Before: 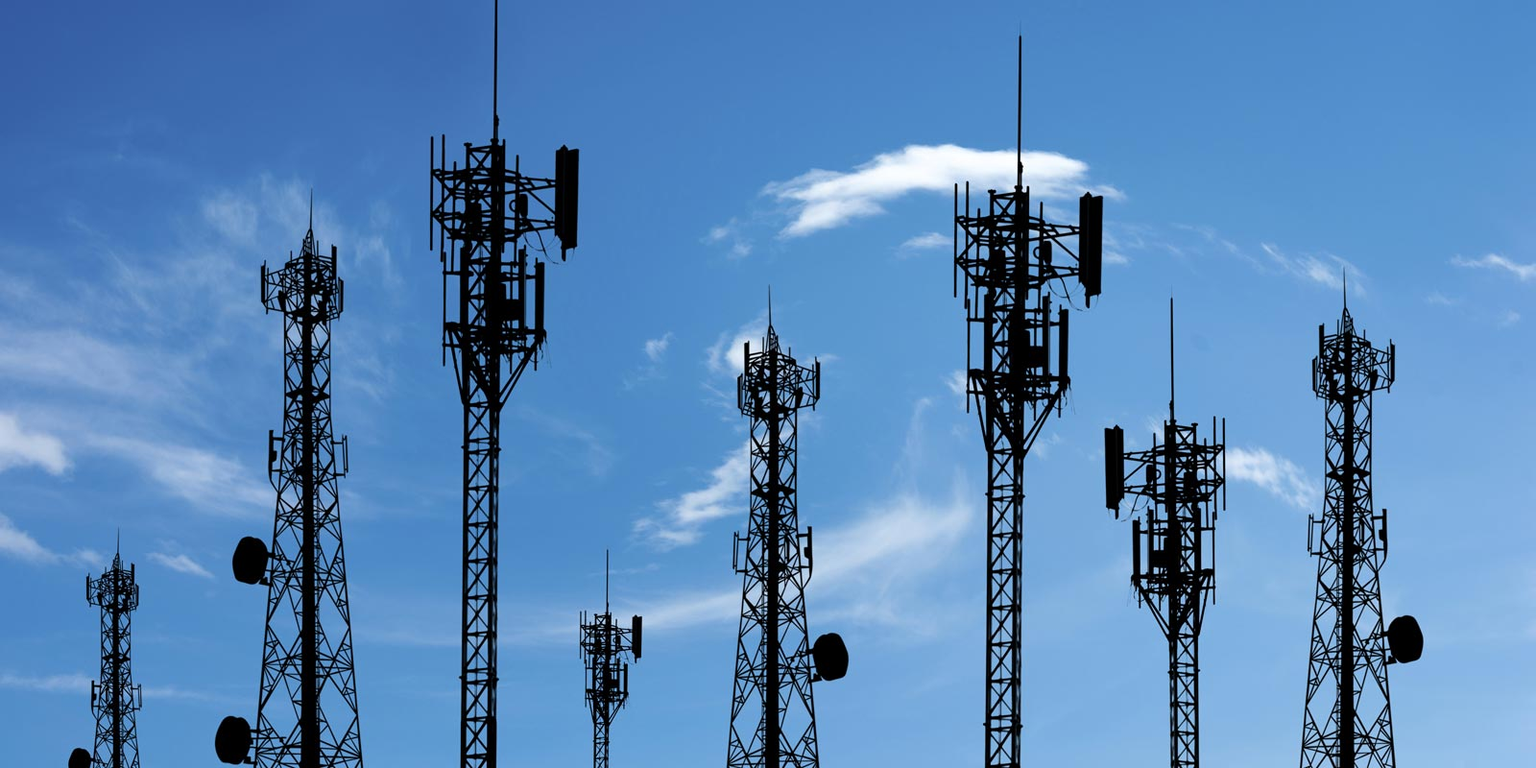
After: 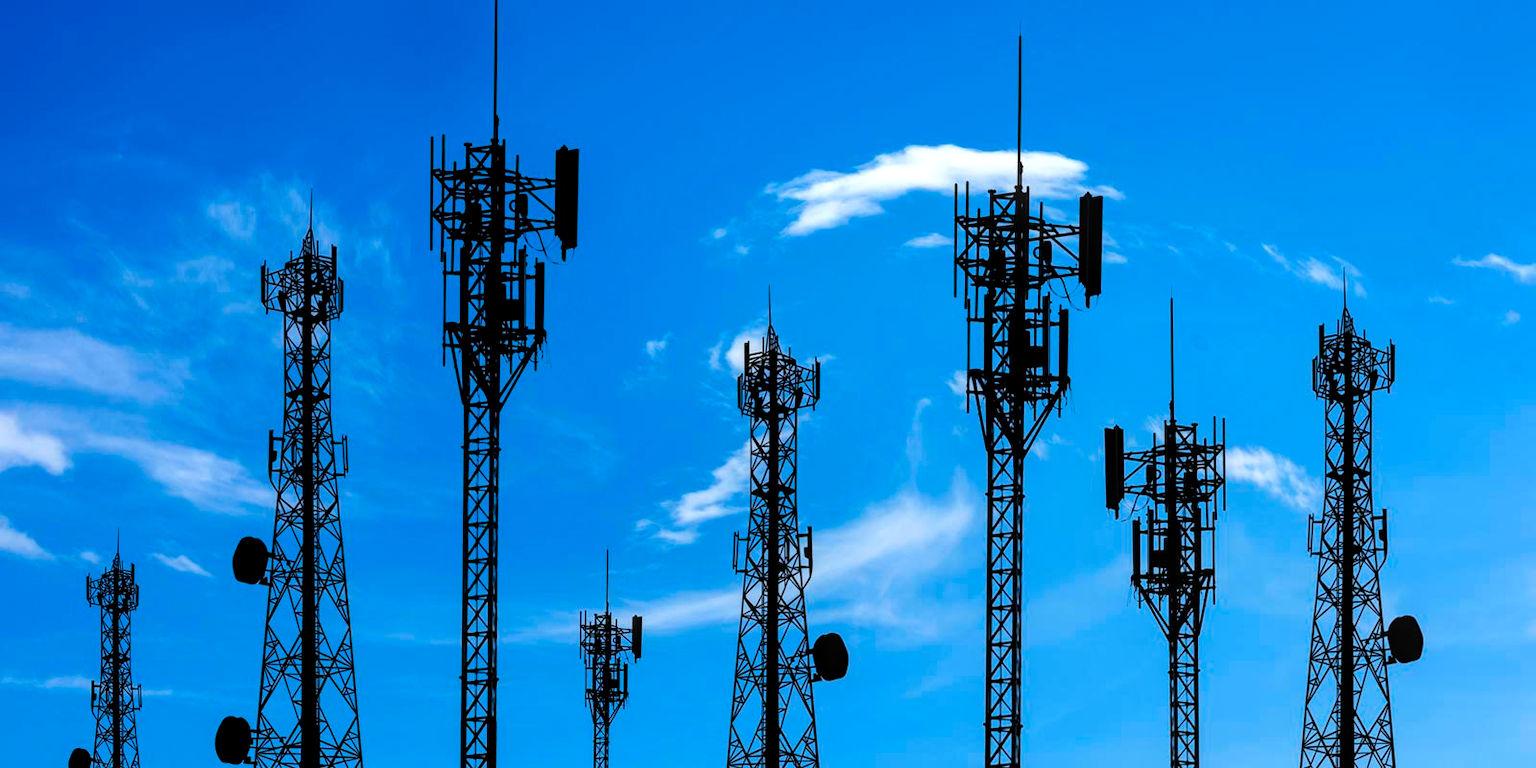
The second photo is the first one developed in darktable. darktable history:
color balance rgb: linear chroma grading › global chroma 25%, perceptual saturation grading › global saturation 50%
local contrast: on, module defaults
